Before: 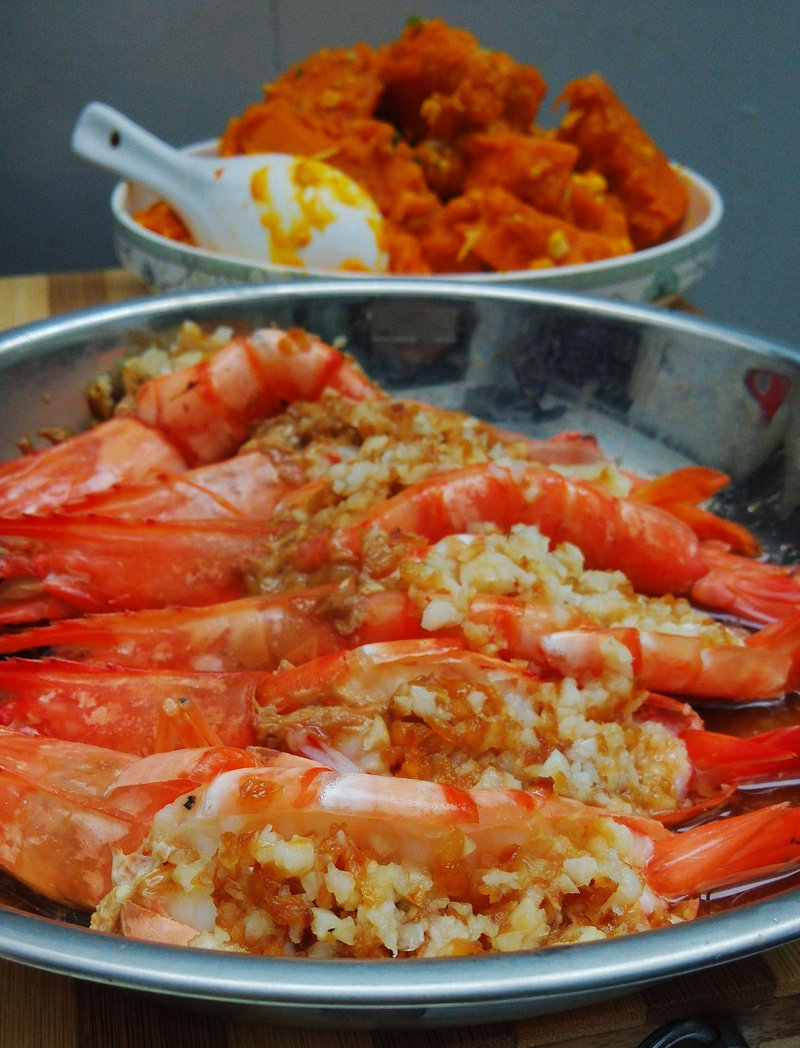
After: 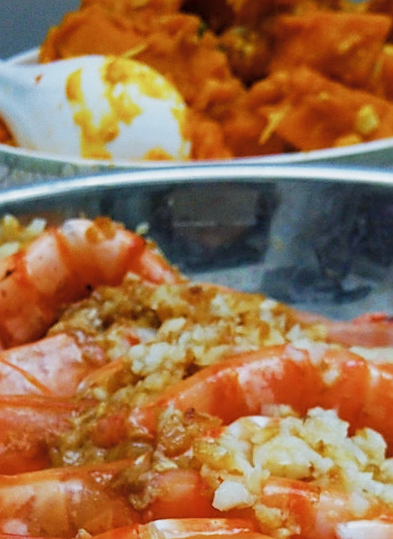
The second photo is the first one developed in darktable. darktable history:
rotate and perspective: rotation 1.69°, lens shift (vertical) -0.023, lens shift (horizontal) -0.291, crop left 0.025, crop right 0.988, crop top 0.092, crop bottom 0.842
sharpen: on, module defaults
base curve: curves: ch0 [(0, 0) (0.088, 0.125) (0.176, 0.251) (0.354, 0.501) (0.613, 0.749) (1, 0.877)], preserve colors none
crop: left 17.835%, top 7.675%, right 32.881%, bottom 32.213%
white balance: red 0.924, blue 1.095
color balance rgb: perceptual saturation grading › global saturation 20%, perceptual saturation grading › highlights -25%, perceptual saturation grading › shadows 25%
color correction: saturation 0.8
